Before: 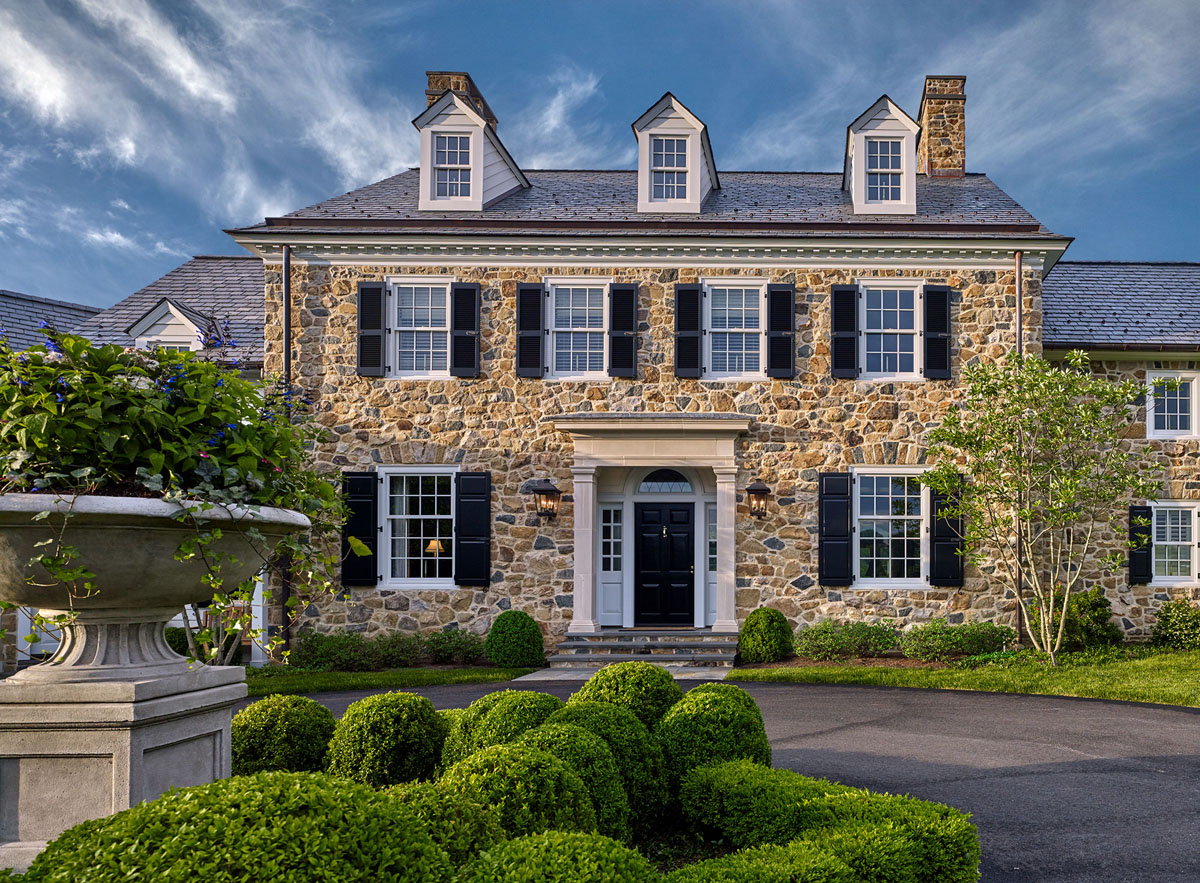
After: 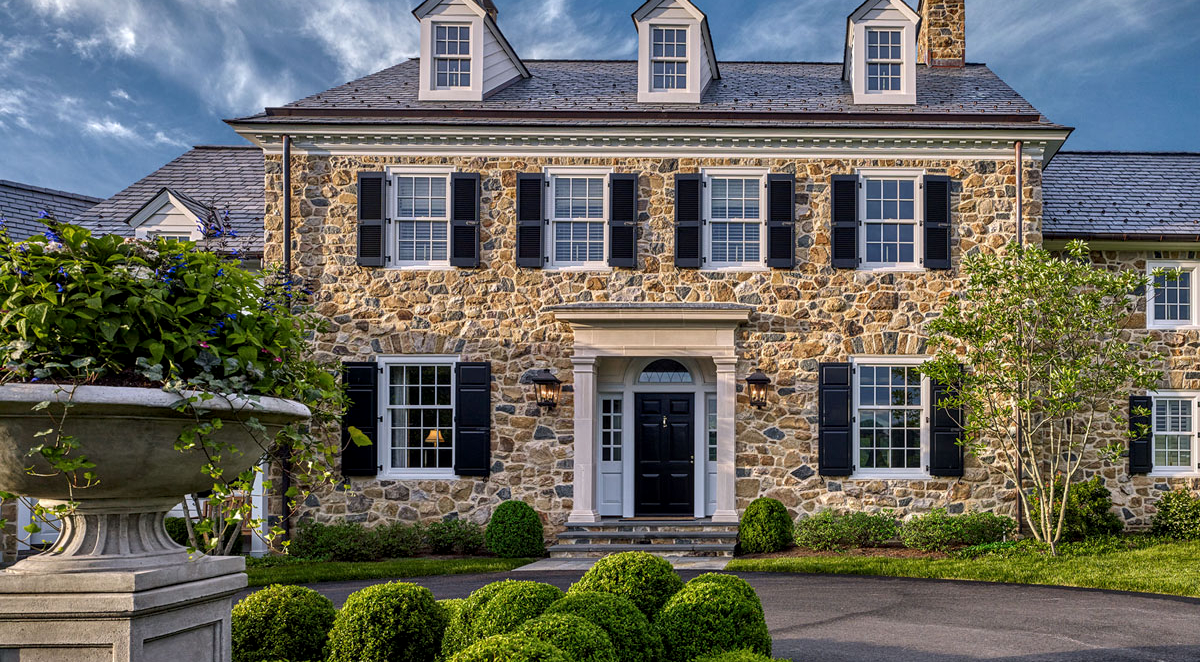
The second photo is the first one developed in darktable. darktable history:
crop and rotate: top 12.5%, bottom 12.5%
local contrast: on, module defaults
